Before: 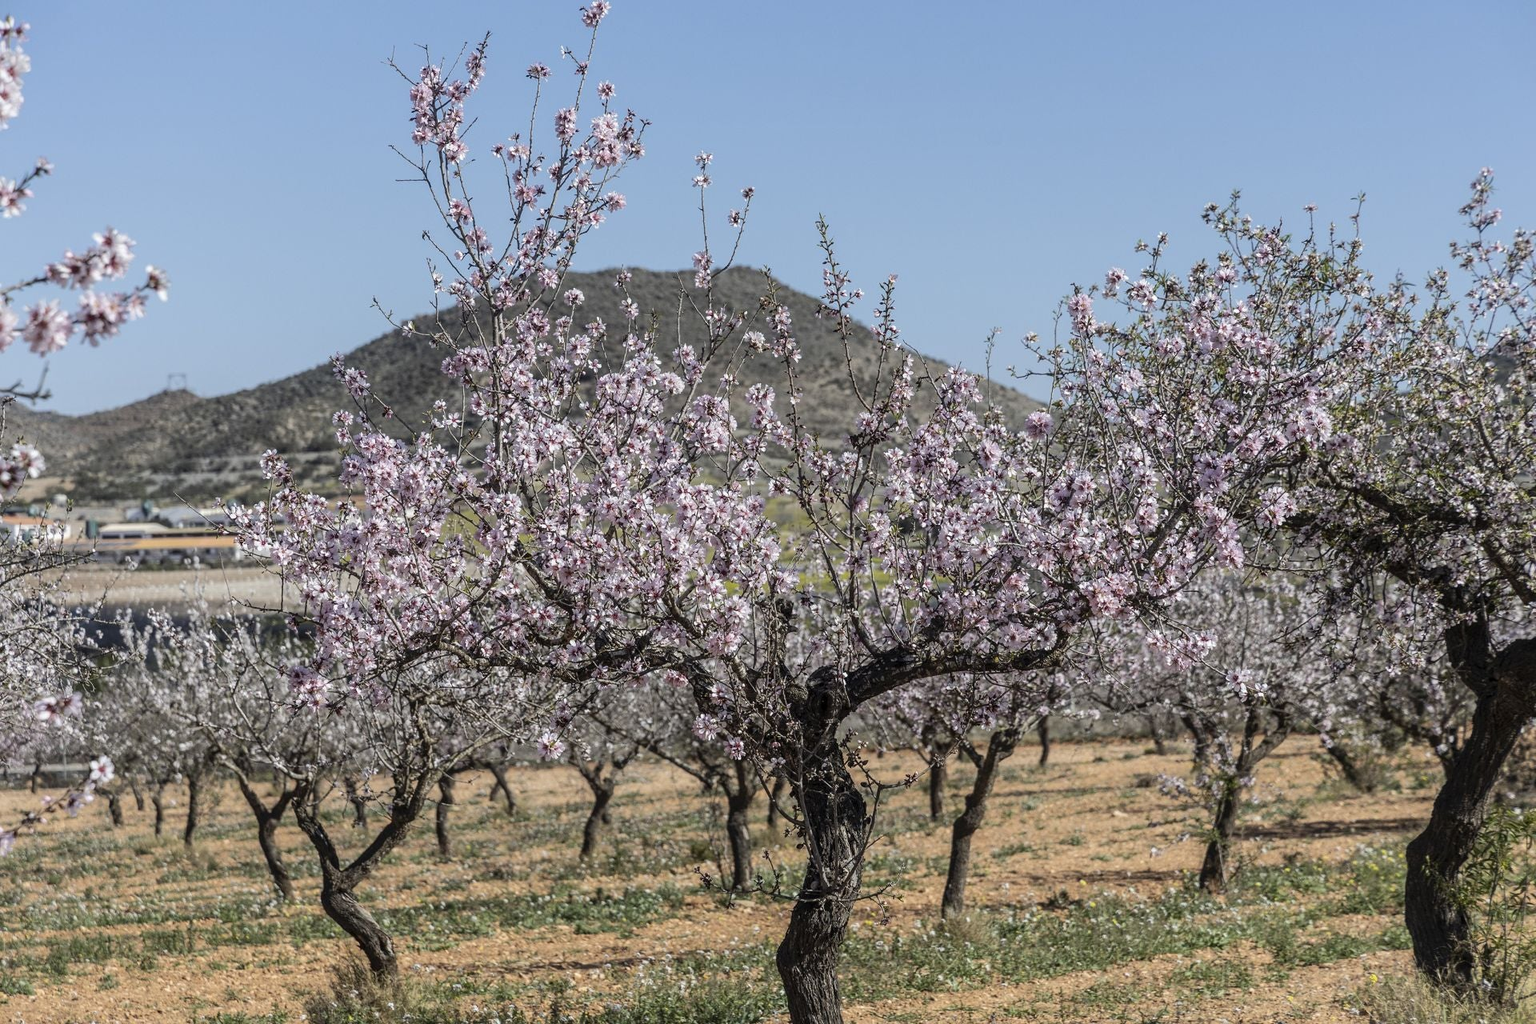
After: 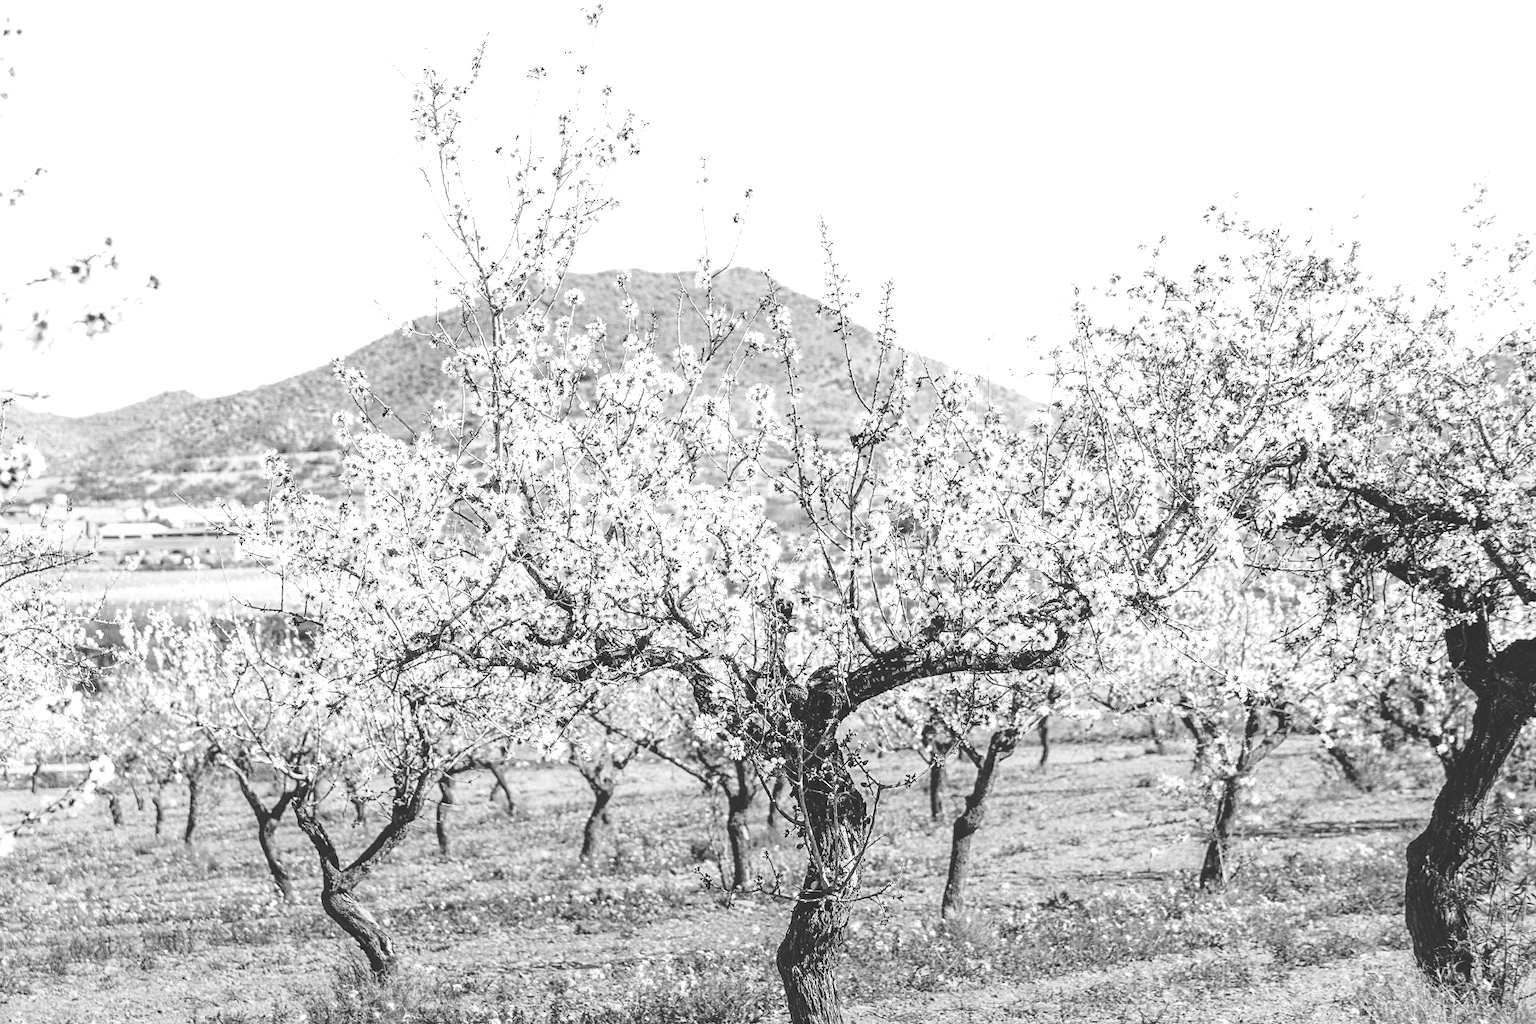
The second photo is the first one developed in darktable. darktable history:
white balance: red 0.986, blue 1.01
tone curve: curves: ch0 [(0, 0) (0.003, 0.177) (0.011, 0.177) (0.025, 0.176) (0.044, 0.178) (0.069, 0.186) (0.1, 0.194) (0.136, 0.203) (0.177, 0.223) (0.224, 0.255) (0.277, 0.305) (0.335, 0.383) (0.399, 0.467) (0.468, 0.546) (0.543, 0.616) (0.623, 0.694) (0.709, 0.764) (0.801, 0.834) (0.898, 0.901) (1, 1)], preserve colors none
base curve: curves: ch0 [(0, 0) (0.028, 0.03) (0.121, 0.232) (0.46, 0.748) (0.859, 0.968) (1, 1)], preserve colors none
color zones: curves: ch0 [(0.287, 0.048) (0.493, 0.484) (0.737, 0.816)]; ch1 [(0, 0) (0.143, 0) (0.286, 0) (0.429, 0) (0.571, 0) (0.714, 0) (0.857, 0)]
exposure: black level correction -0.002, exposure 1.35 EV, compensate highlight preservation false
